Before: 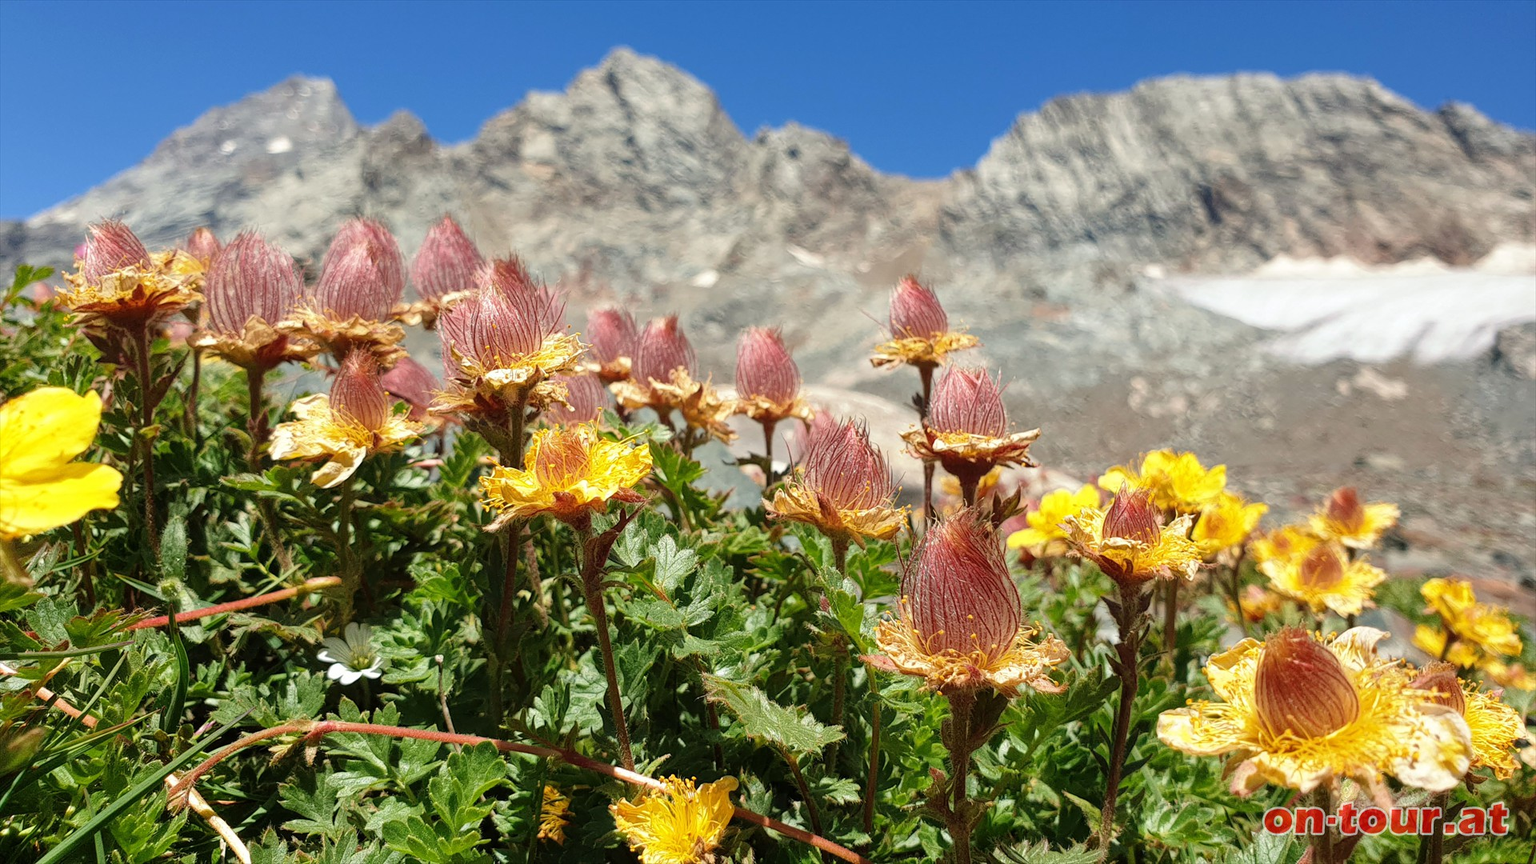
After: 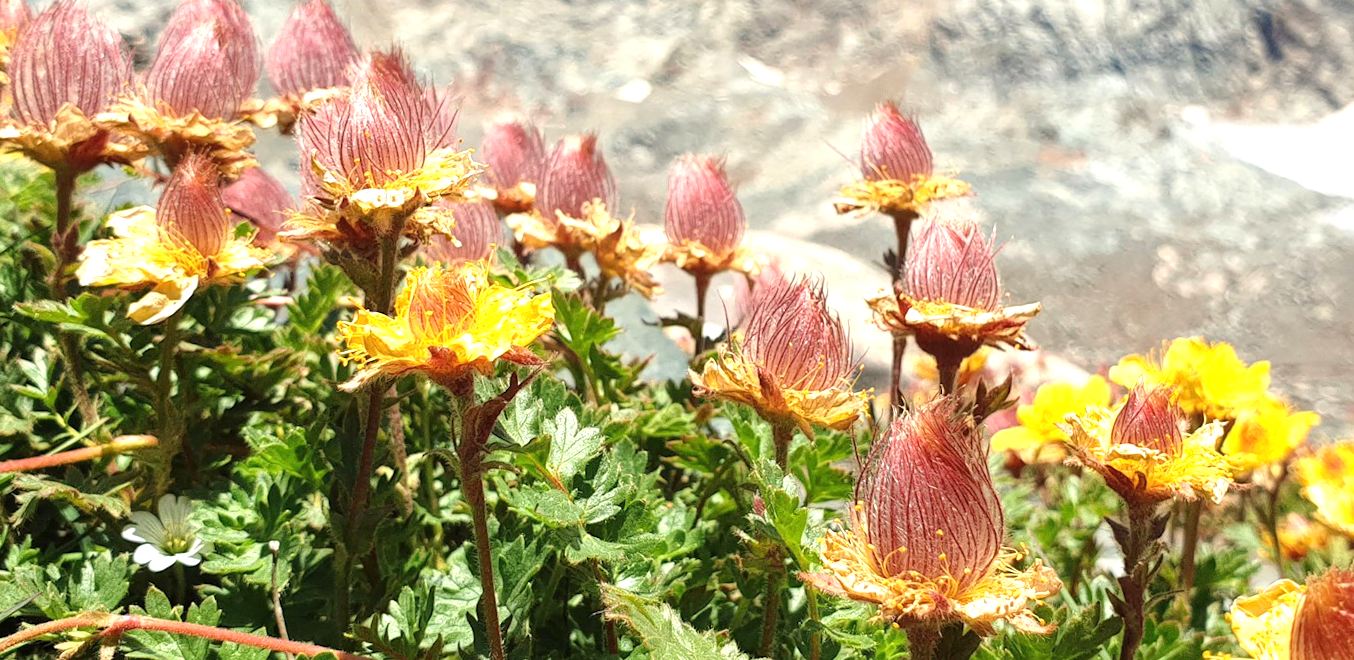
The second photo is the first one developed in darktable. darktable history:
white balance: emerald 1
exposure: black level correction 0, exposure 0.7 EV, compensate exposure bias true, compensate highlight preservation false
crop and rotate: angle -3.37°, left 9.79%, top 20.73%, right 12.42%, bottom 11.82%
